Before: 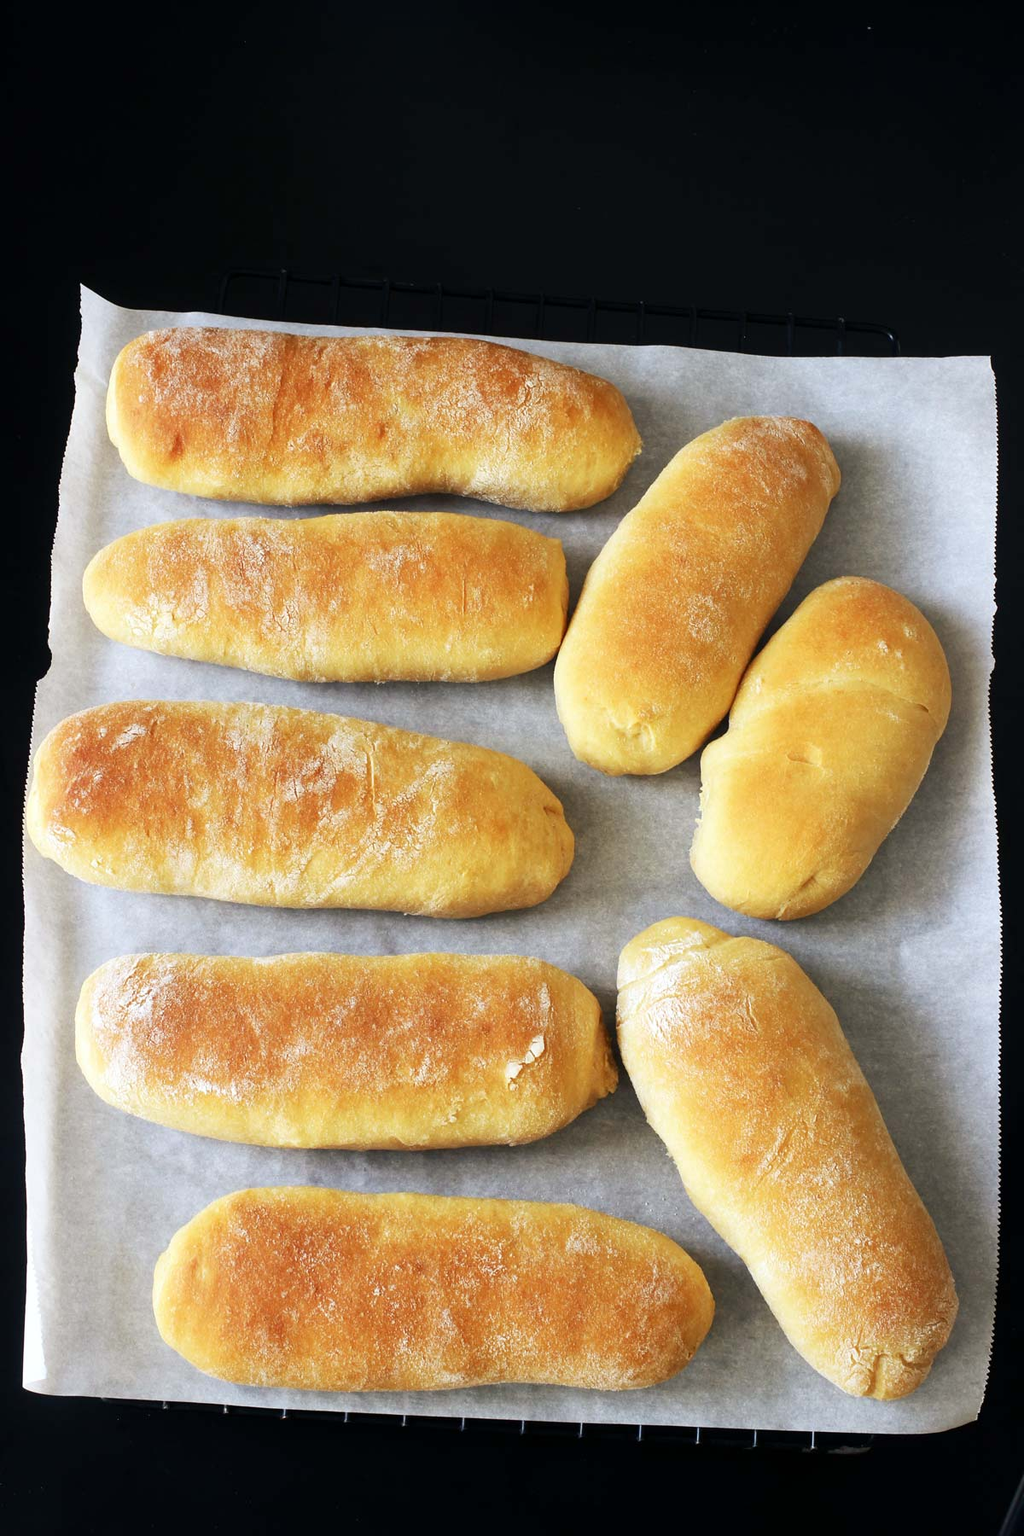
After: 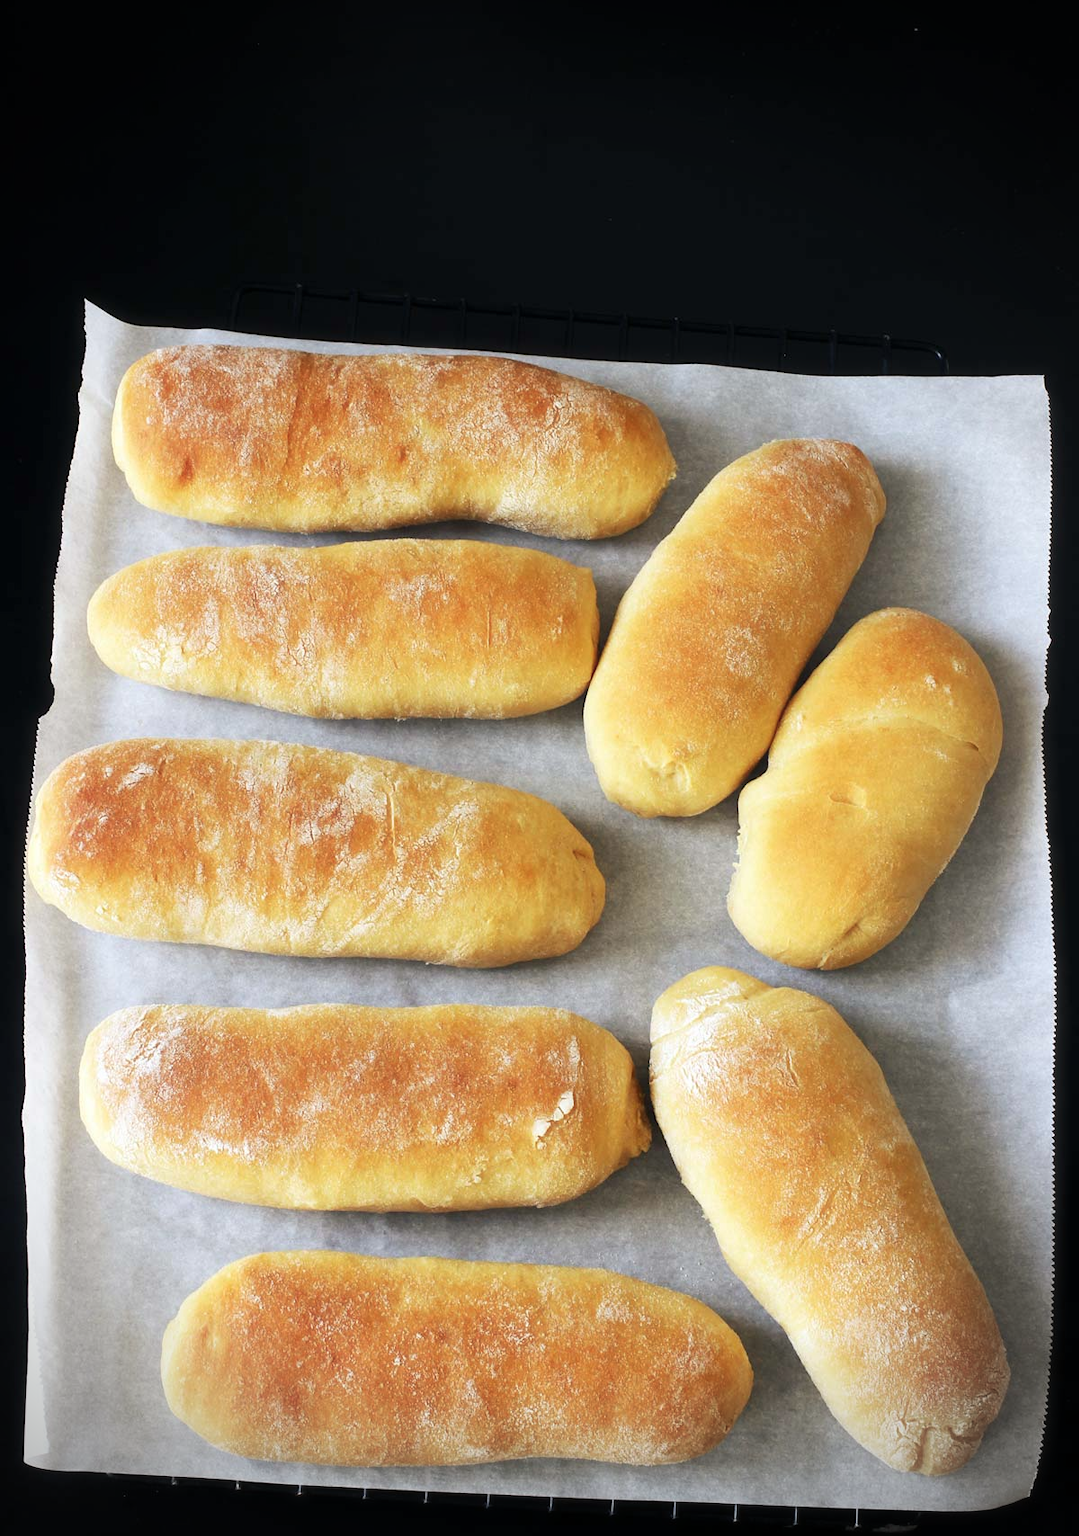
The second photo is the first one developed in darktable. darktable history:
crop and rotate: top 0%, bottom 5.097%
haze removal: strength -0.1, adaptive false
vignetting: fall-off radius 31.48%, brightness -0.472
